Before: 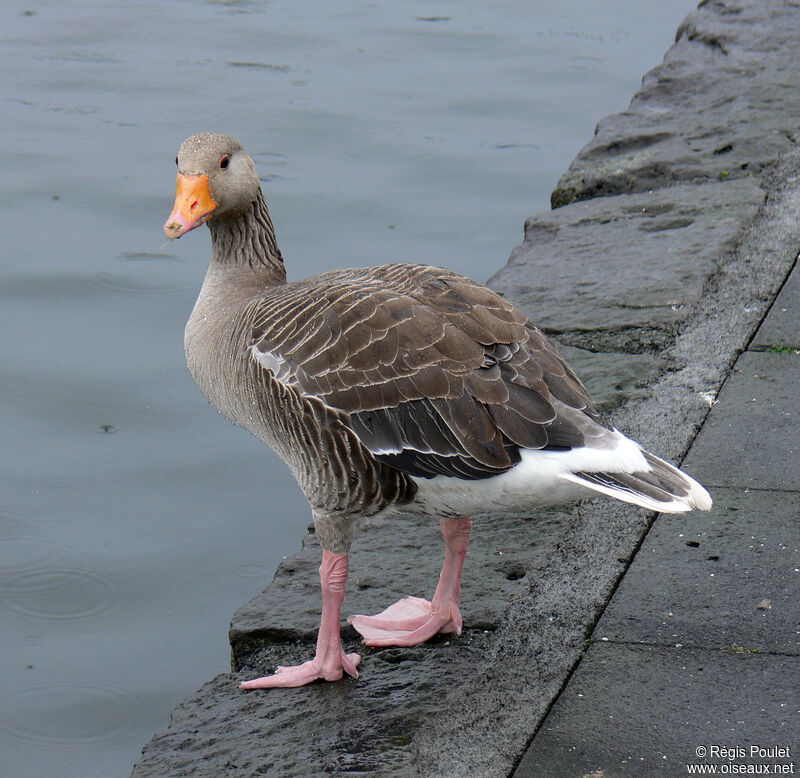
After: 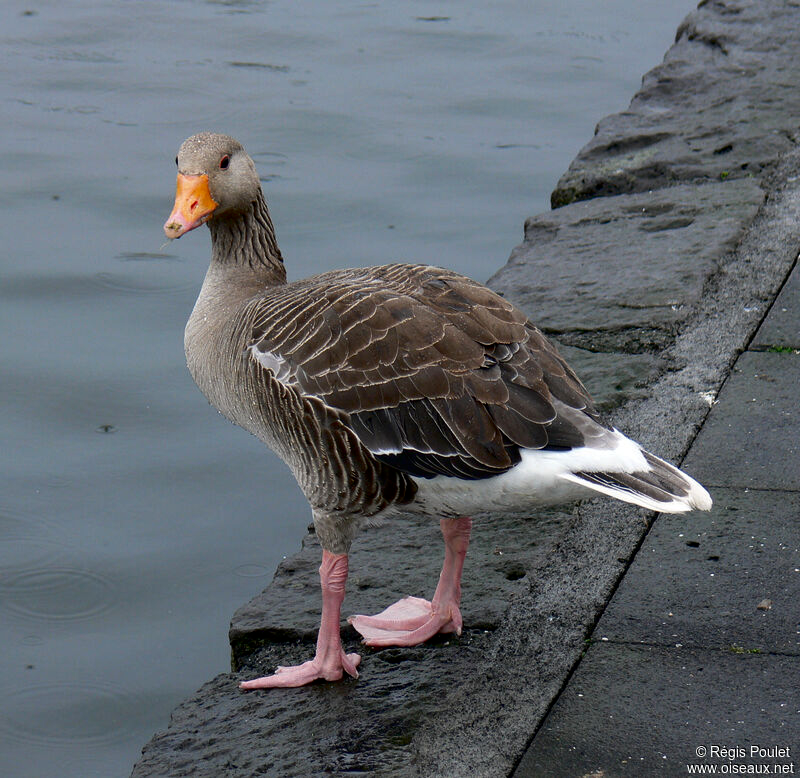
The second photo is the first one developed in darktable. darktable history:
contrast brightness saturation: contrast 0.067, brightness -0.131, saturation 0.062
